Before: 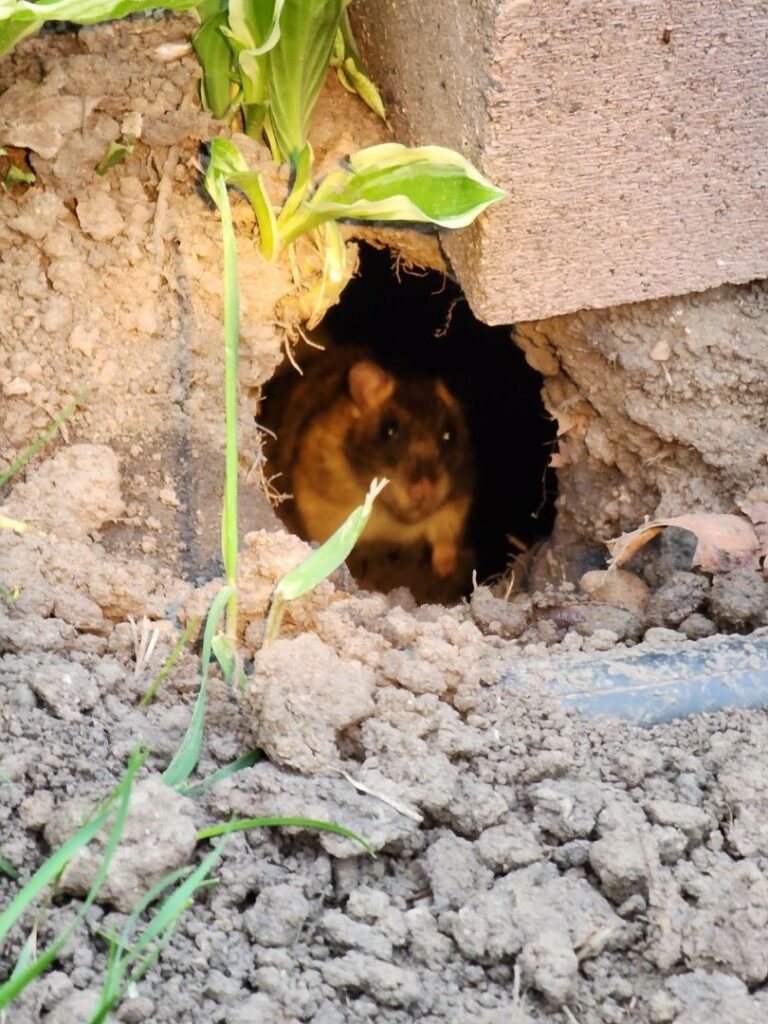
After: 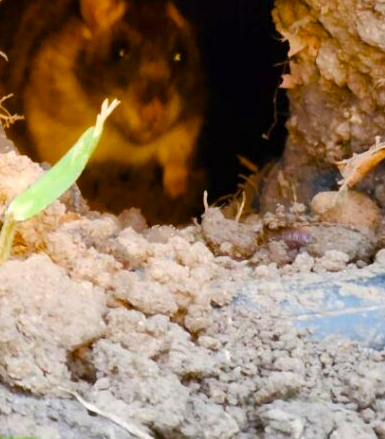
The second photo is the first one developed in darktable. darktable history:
color balance rgb: shadows lift › chroma 0.869%, shadows lift › hue 112.89°, perceptual saturation grading › global saturation 39.13%, perceptual saturation grading › highlights -25.552%, perceptual saturation grading › mid-tones 35.225%, perceptual saturation grading › shadows 36.059%, global vibrance 19.372%
crop: left 35.097%, top 37.103%, right 14.681%, bottom 19.934%
